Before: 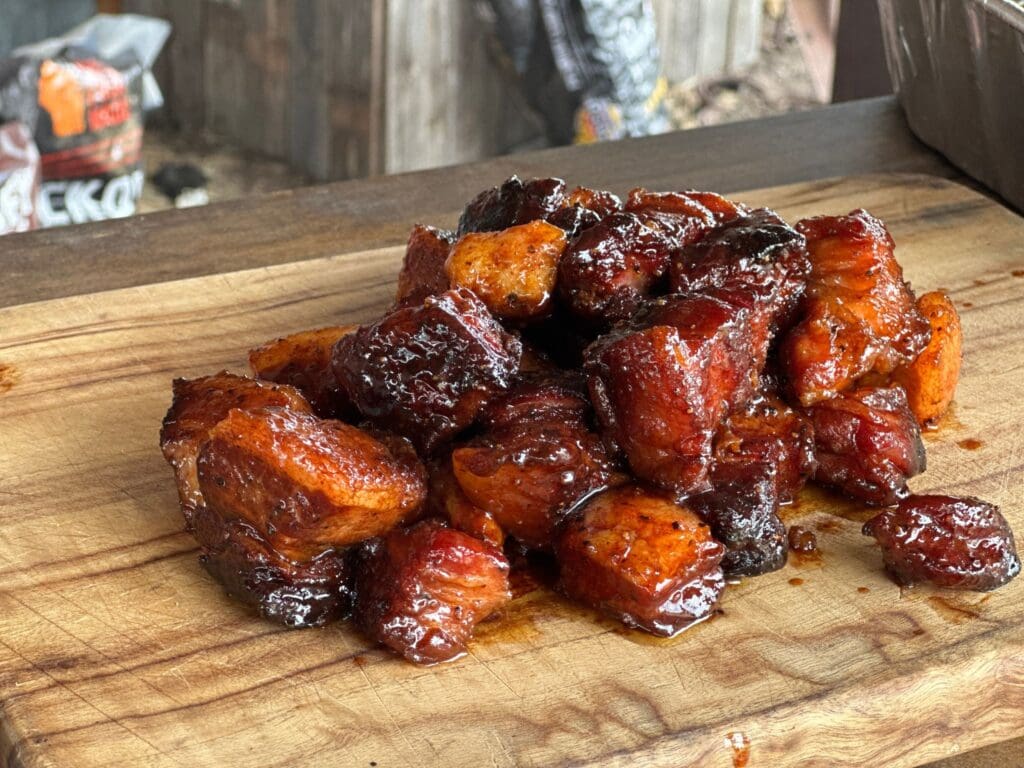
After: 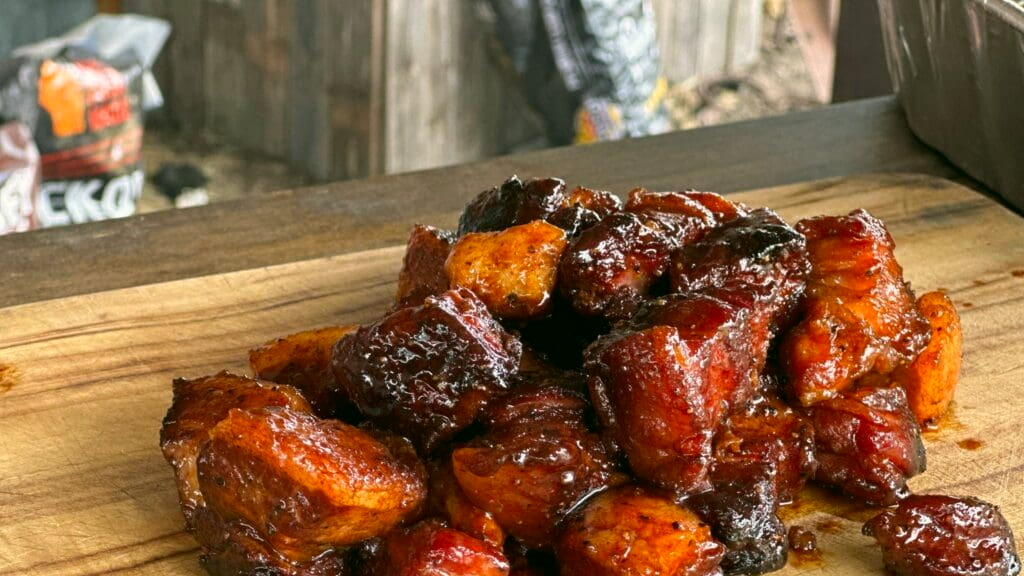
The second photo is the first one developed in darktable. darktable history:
contrast brightness saturation: contrast 0.04, saturation 0.16
color correction: highlights a* 4.02, highlights b* 4.98, shadows a* -7.55, shadows b* 4.98
crop: bottom 24.967%
